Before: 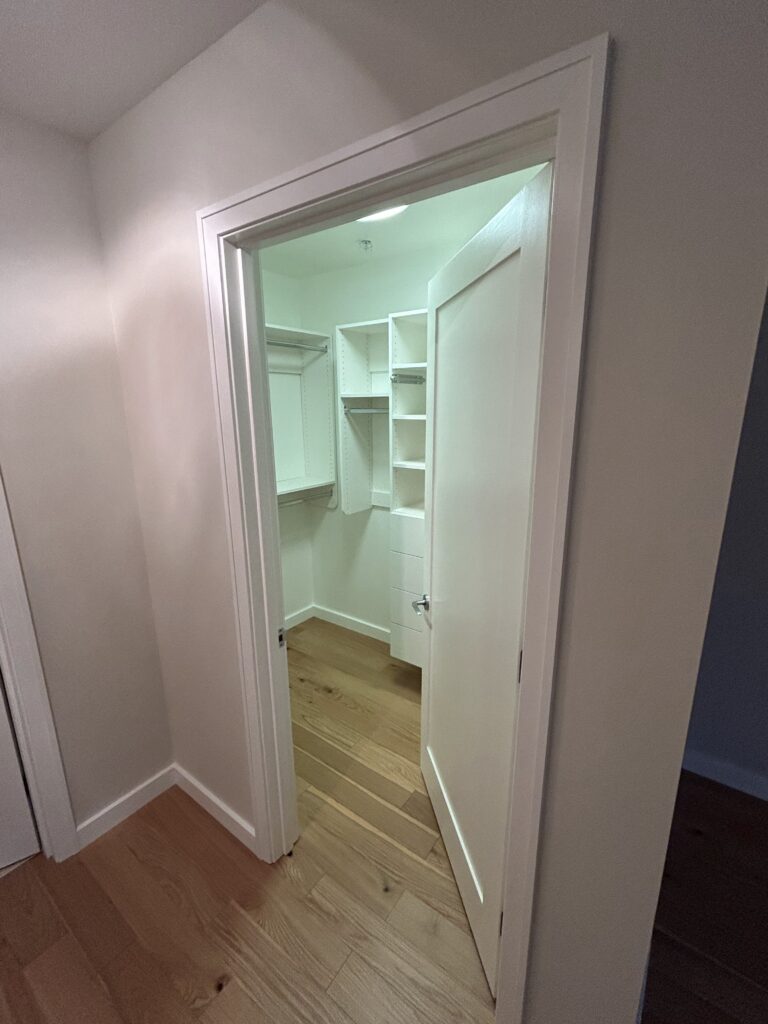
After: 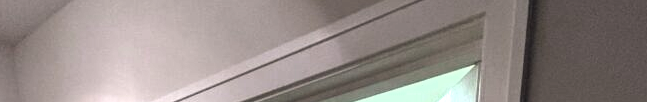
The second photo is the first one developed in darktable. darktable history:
crop and rotate: left 9.644%, top 9.491%, right 6.021%, bottom 80.509%
filmic rgb: black relative exposure -8.2 EV, white relative exposure 2.2 EV, threshold 3 EV, hardness 7.11, latitude 85.74%, contrast 1.696, highlights saturation mix -4%, shadows ↔ highlights balance -2.69%, color science v5 (2021), contrast in shadows safe, contrast in highlights safe, enable highlight reconstruction true
